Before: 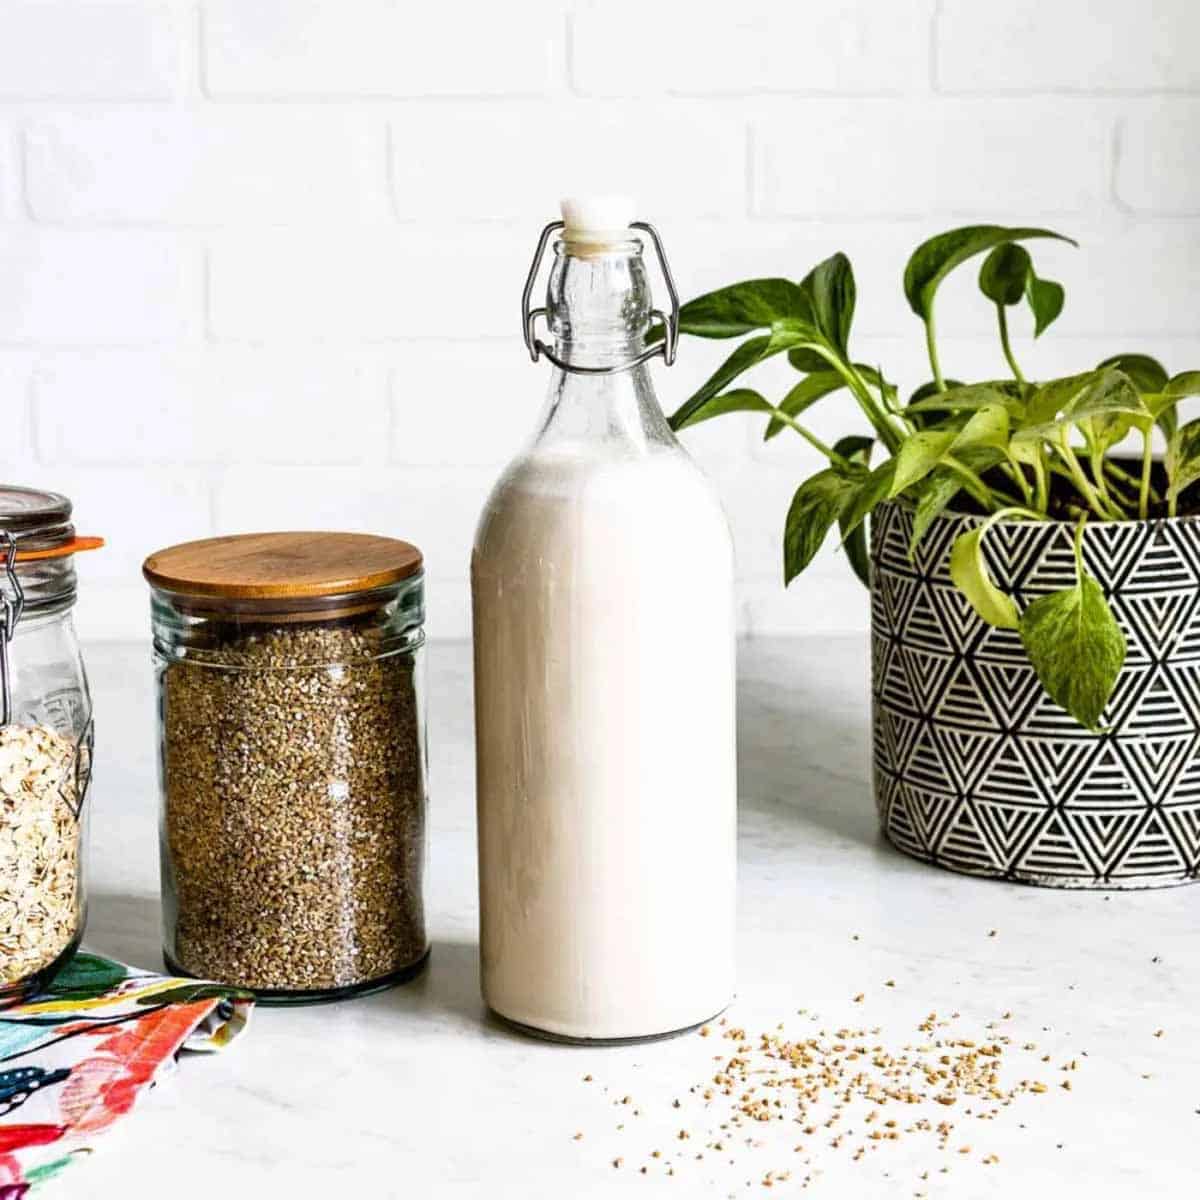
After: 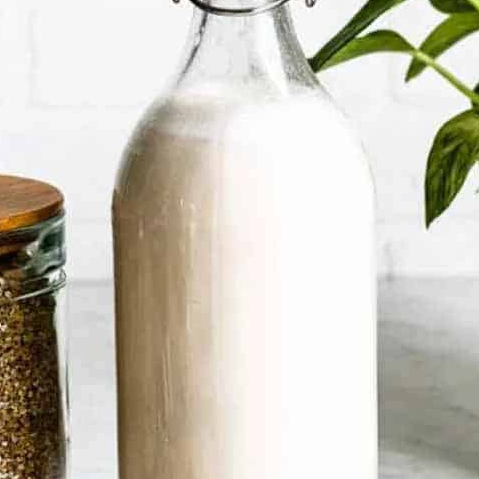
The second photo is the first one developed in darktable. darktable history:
crop: left 30%, top 30%, right 30%, bottom 30%
tone equalizer: on, module defaults
